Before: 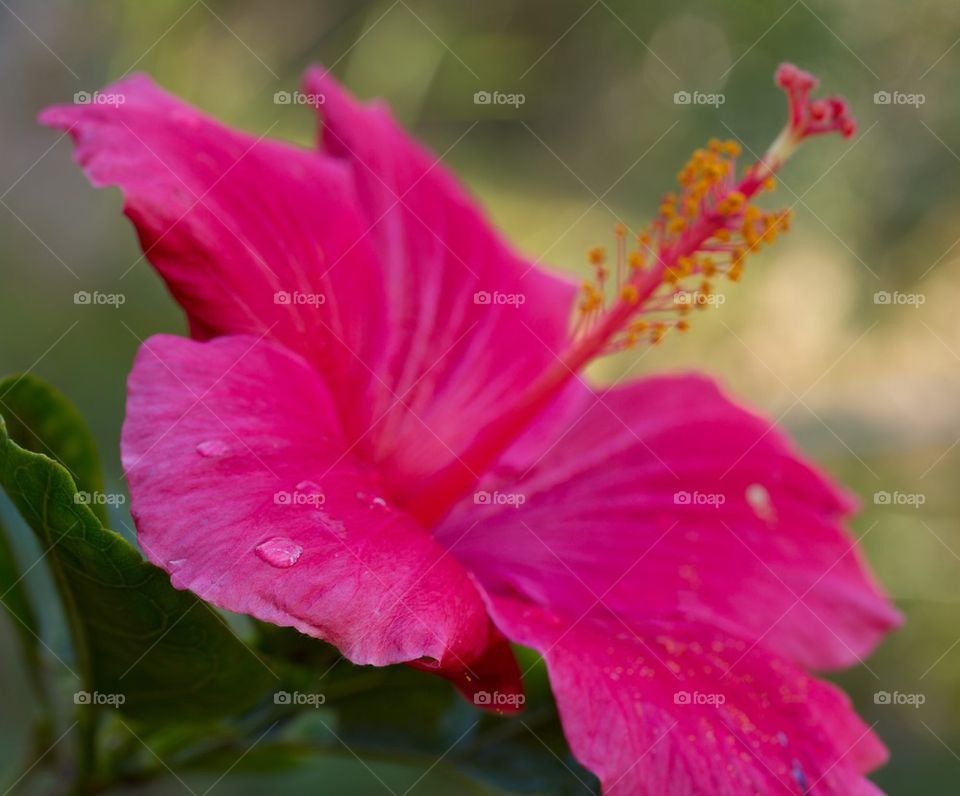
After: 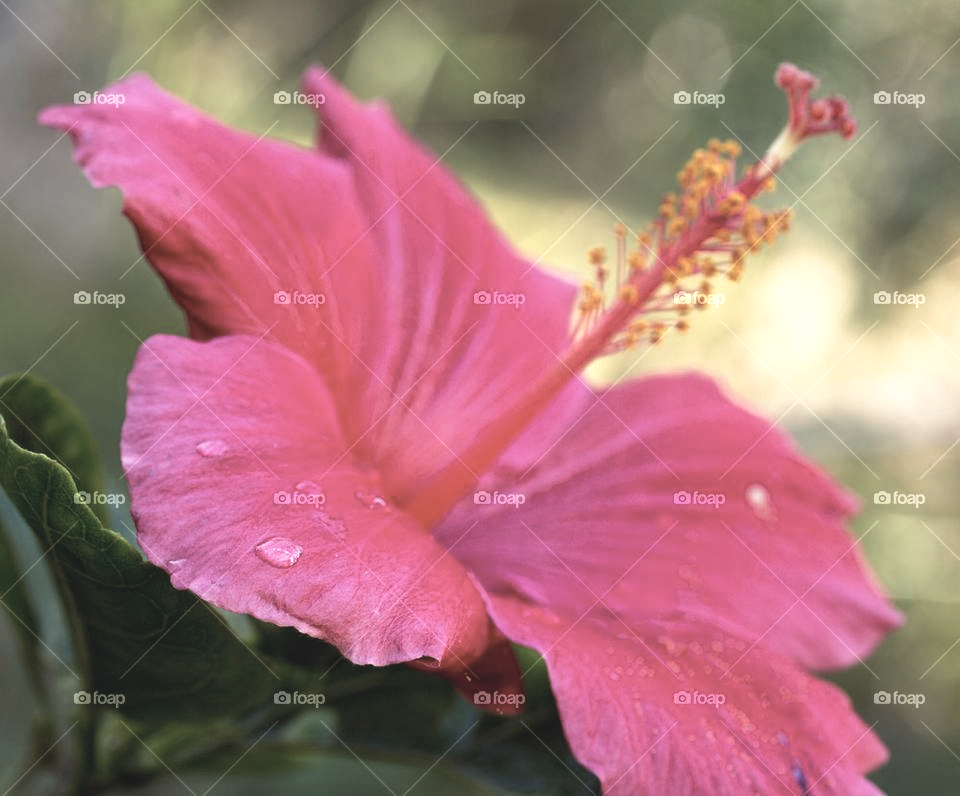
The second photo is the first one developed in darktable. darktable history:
tone curve: curves: ch0 [(0, 0) (0.003, 0.116) (0.011, 0.116) (0.025, 0.113) (0.044, 0.114) (0.069, 0.118) (0.1, 0.137) (0.136, 0.171) (0.177, 0.213) (0.224, 0.259) (0.277, 0.316) (0.335, 0.381) (0.399, 0.458) (0.468, 0.548) (0.543, 0.654) (0.623, 0.775) (0.709, 0.895) (0.801, 0.972) (0.898, 0.991) (1, 1)], preserve colors none
exposure: exposure 0.203 EV, compensate highlight preservation false
local contrast: highlights 103%, shadows 101%, detail 120%, midtone range 0.2
color correction: highlights b* 0.062, saturation 0.509
